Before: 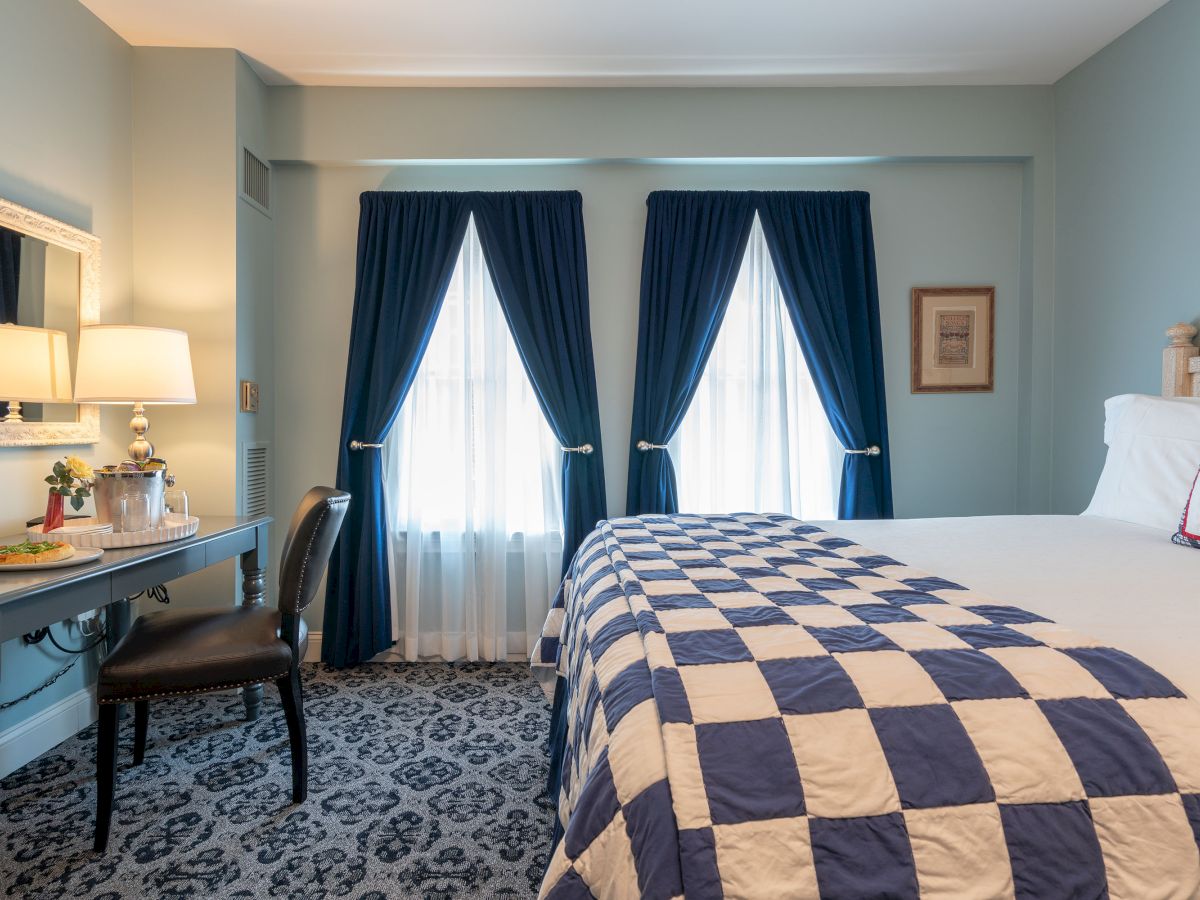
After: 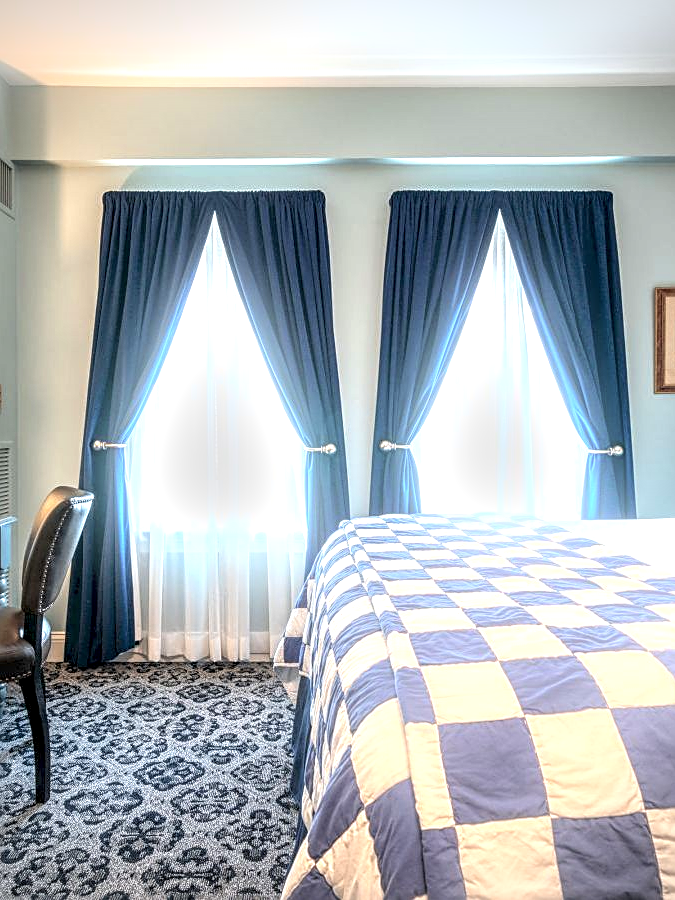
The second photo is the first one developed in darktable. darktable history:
local contrast: detail 160%
exposure: black level correction 0, exposure 1 EV, compensate exposure bias true, compensate highlight preservation false
bloom: size 9%, threshold 100%, strength 7%
vignetting: fall-off start 91.19%
crop: left 21.496%, right 22.254%
sharpen: on, module defaults
